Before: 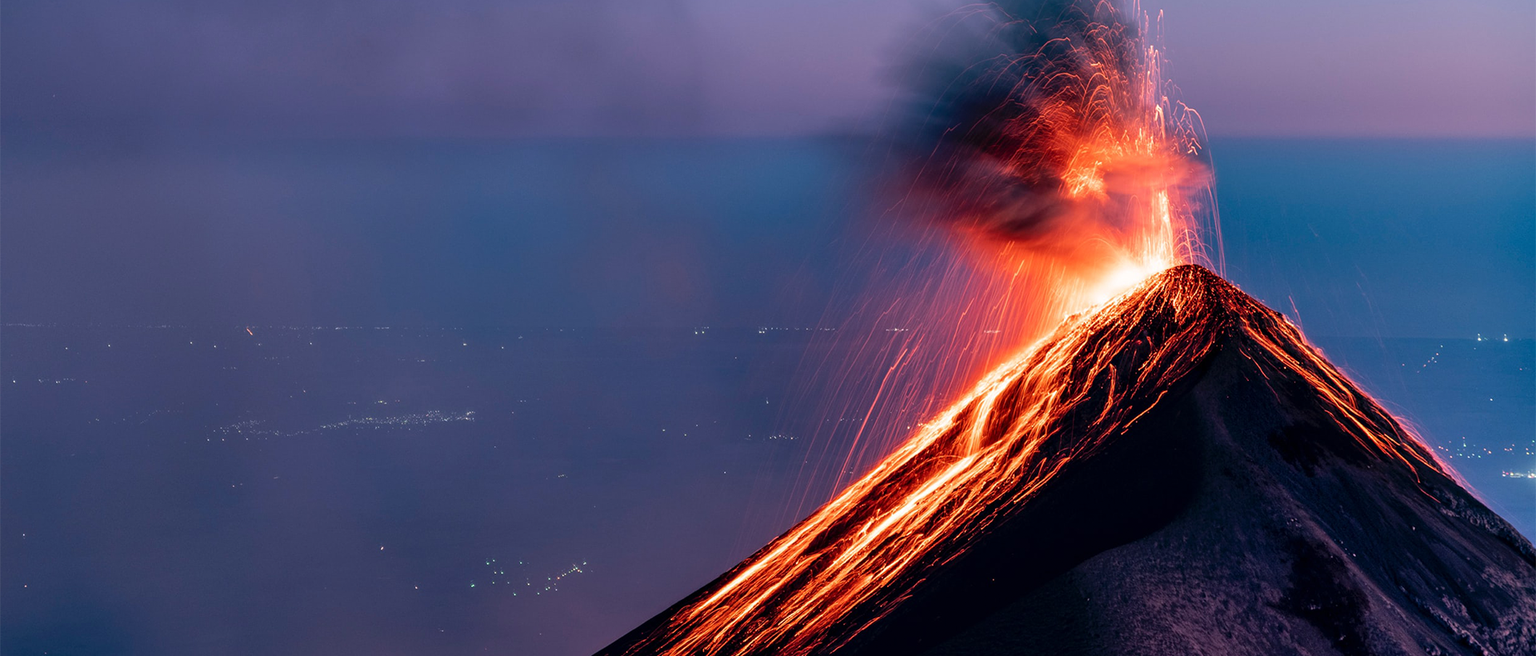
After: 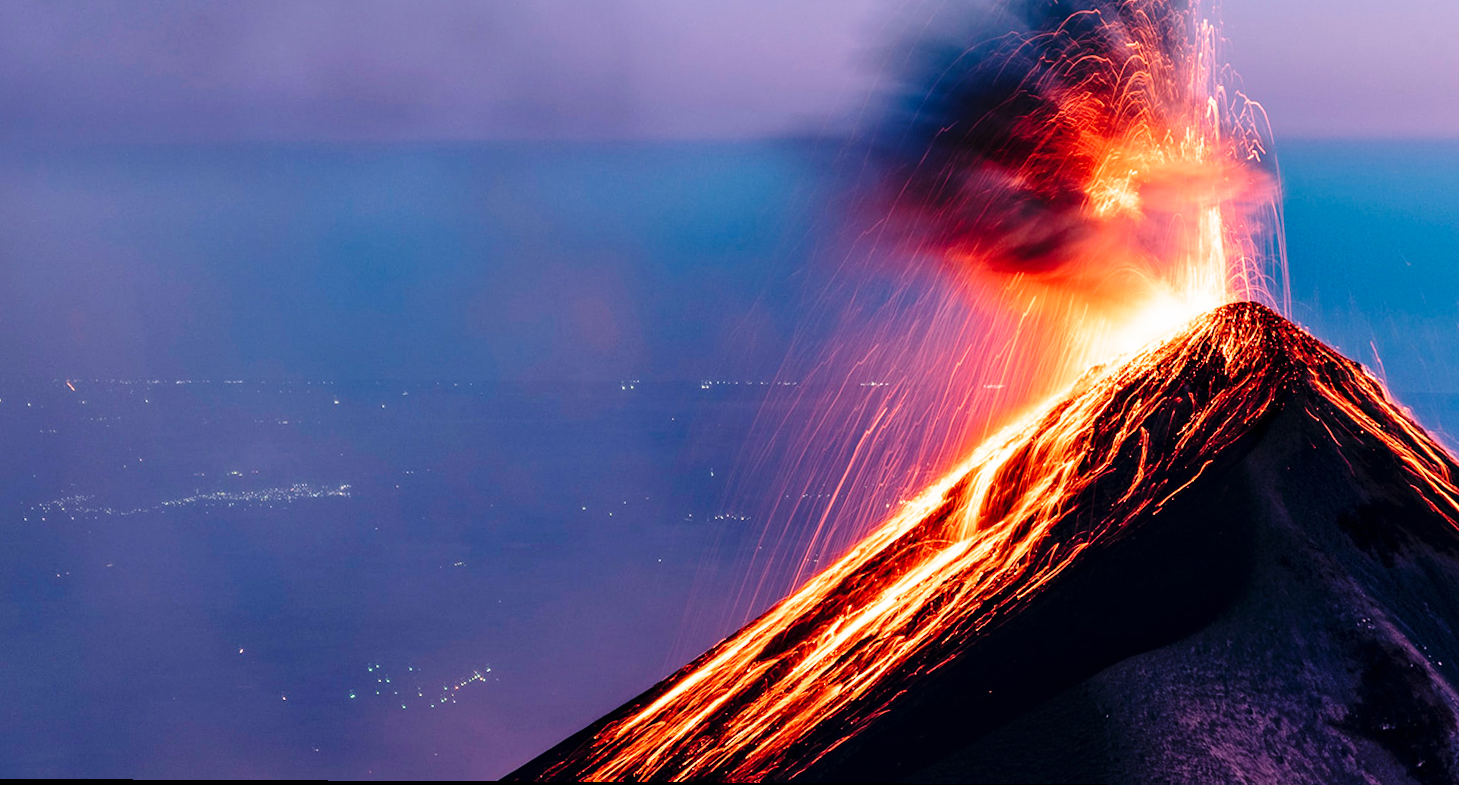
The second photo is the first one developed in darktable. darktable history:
rotate and perspective: lens shift (vertical) 0.048, lens shift (horizontal) -0.024, automatic cropping off
color balance rgb: on, module defaults
crop and rotate: left 13.15%, top 5.251%, right 12.609%
base curve: curves: ch0 [(0, 0) (0.028, 0.03) (0.121, 0.232) (0.46, 0.748) (0.859, 0.968) (1, 1)], preserve colors none
